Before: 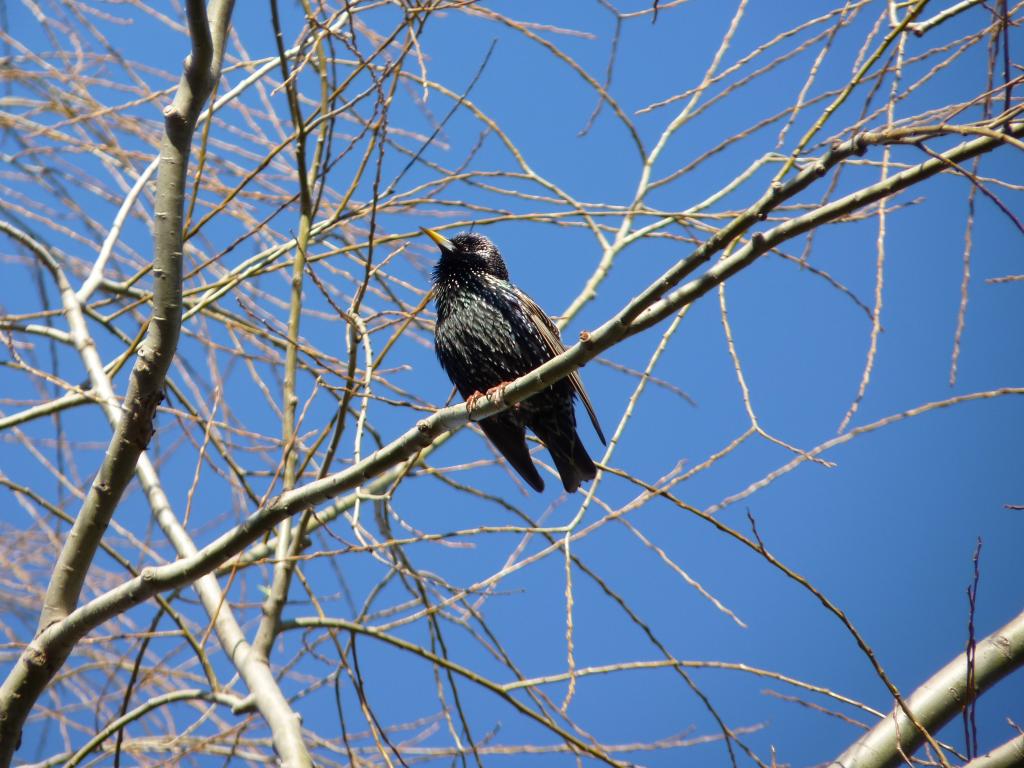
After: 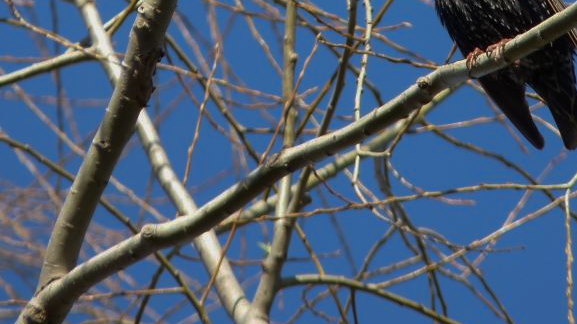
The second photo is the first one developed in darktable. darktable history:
crop: top 44.775%, right 43.587%, bottom 12.982%
tone curve: curves: ch0 [(0, 0) (0.91, 0.76) (0.997, 0.913)], preserve colors none
